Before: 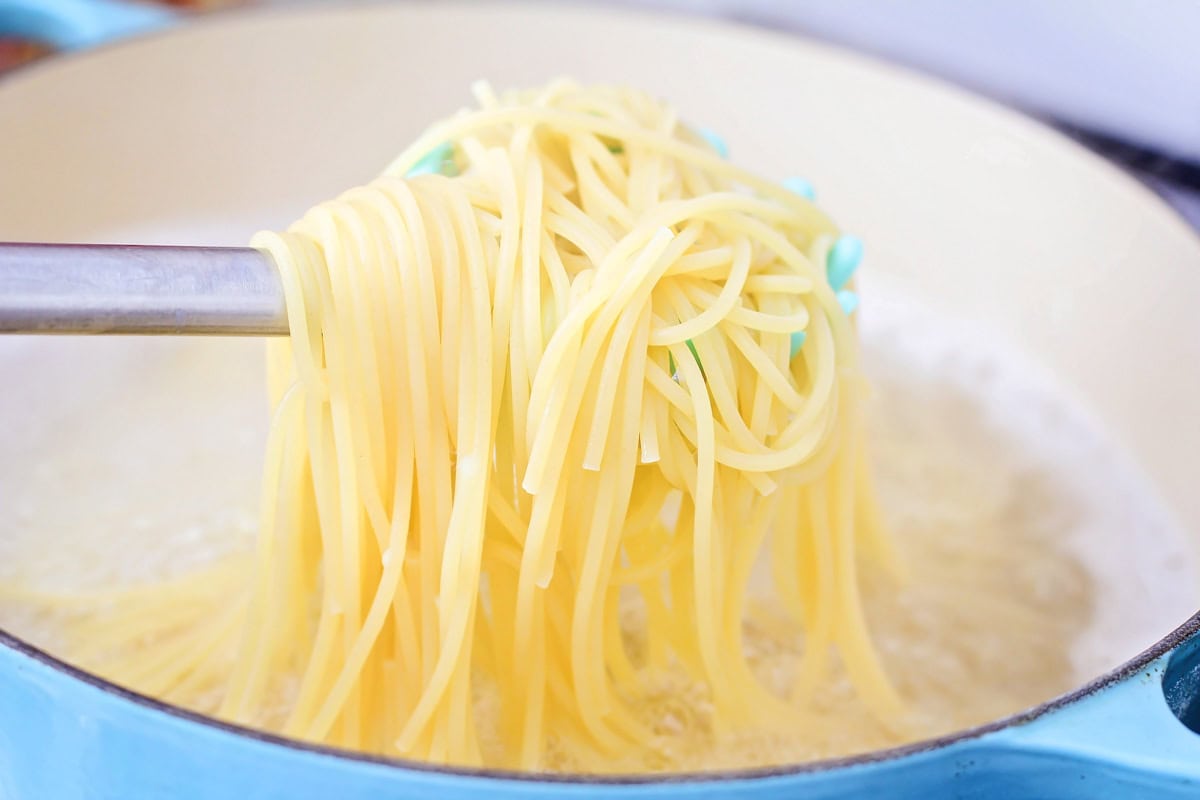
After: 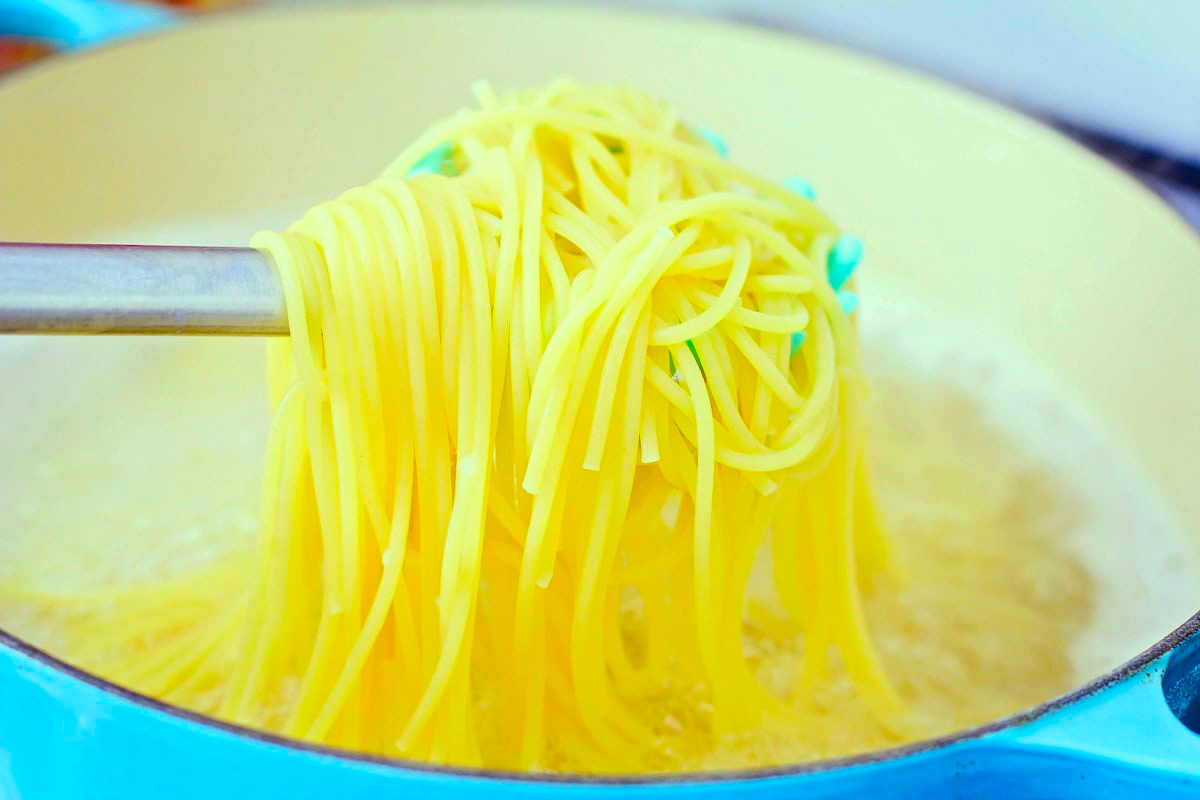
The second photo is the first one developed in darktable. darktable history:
color correction: highlights a* -10.97, highlights b* 9.82, saturation 1.71
